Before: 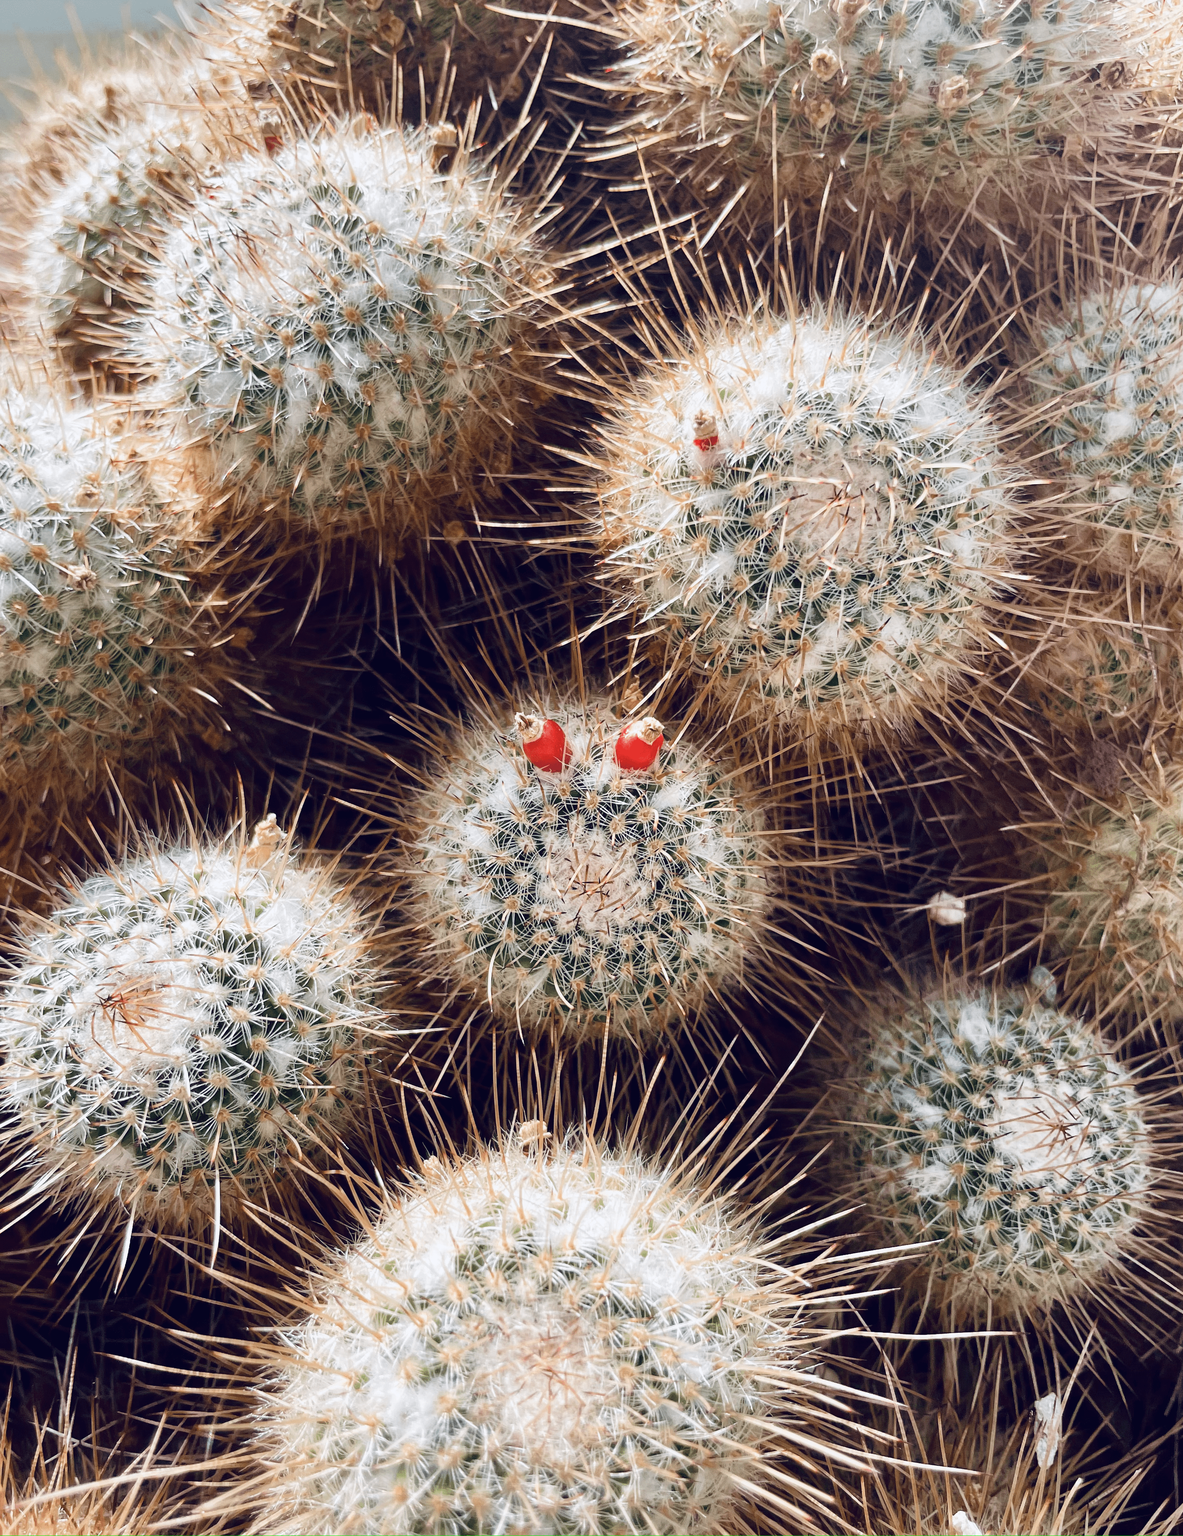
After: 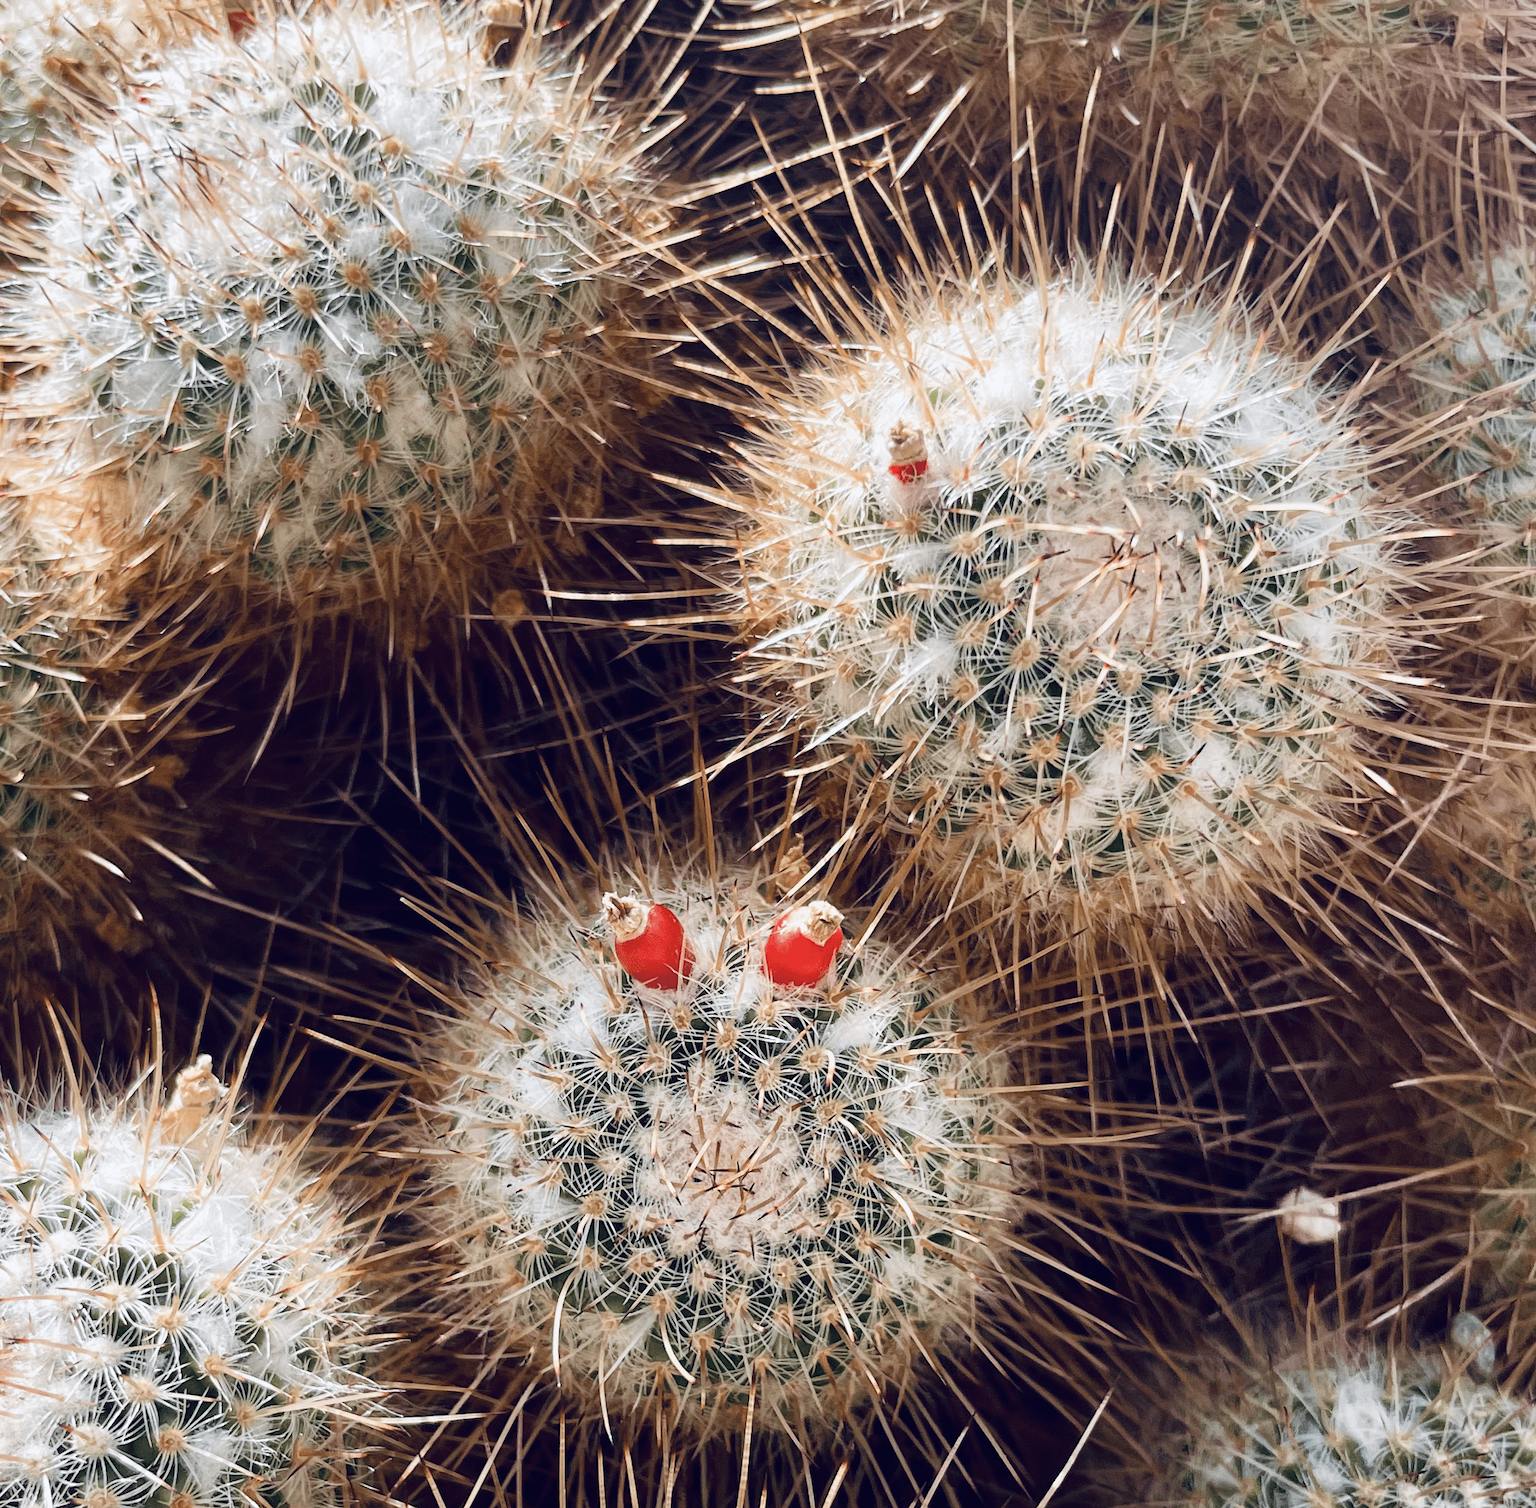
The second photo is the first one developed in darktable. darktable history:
rotate and perspective: rotation 0.215°, lens shift (vertical) -0.139, crop left 0.069, crop right 0.939, crop top 0.002, crop bottom 0.996
crop and rotate: left 9.345%, top 7.22%, right 4.982%, bottom 32.331%
